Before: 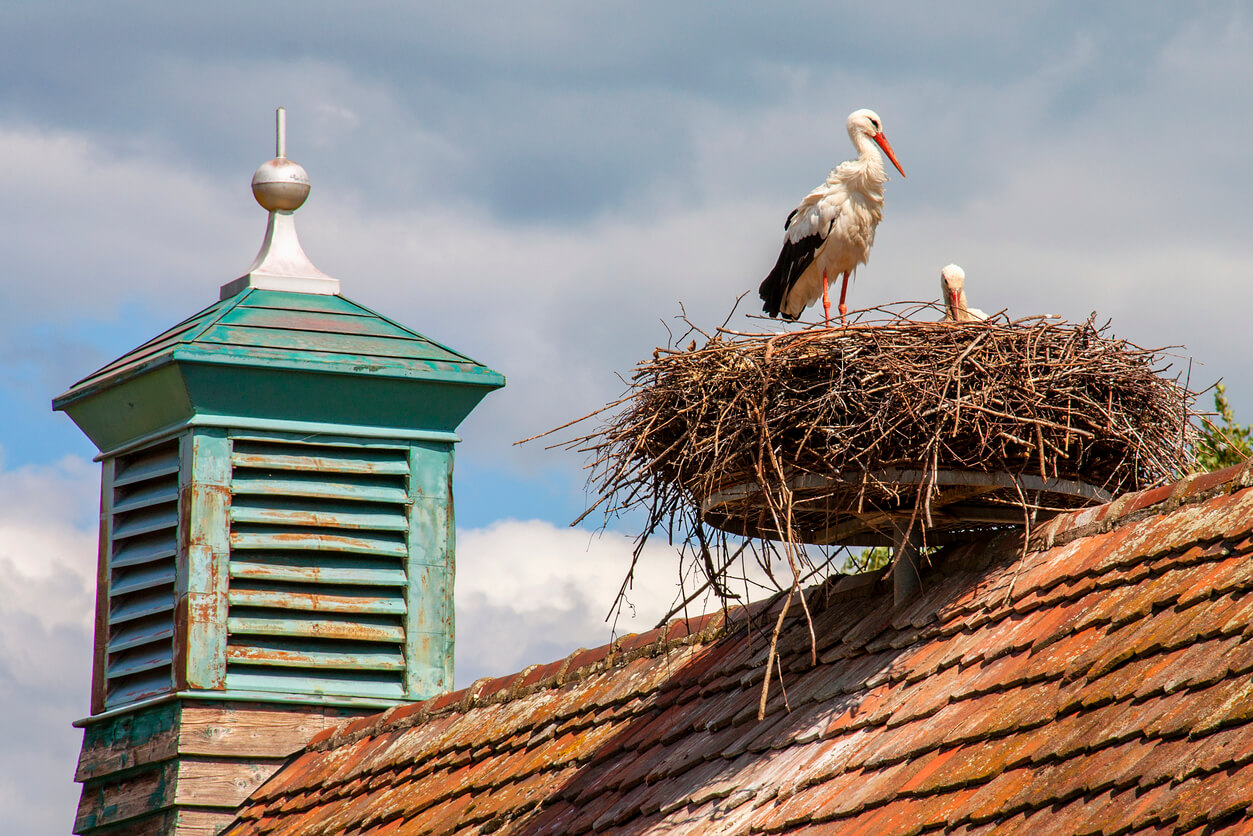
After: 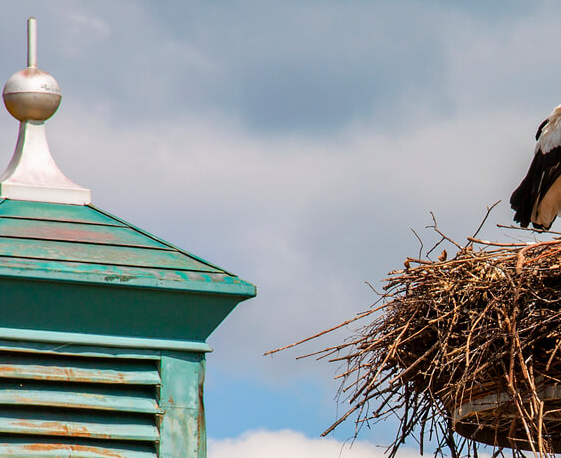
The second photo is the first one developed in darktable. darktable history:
crop: left 19.947%, top 10.802%, right 35.268%, bottom 34.392%
